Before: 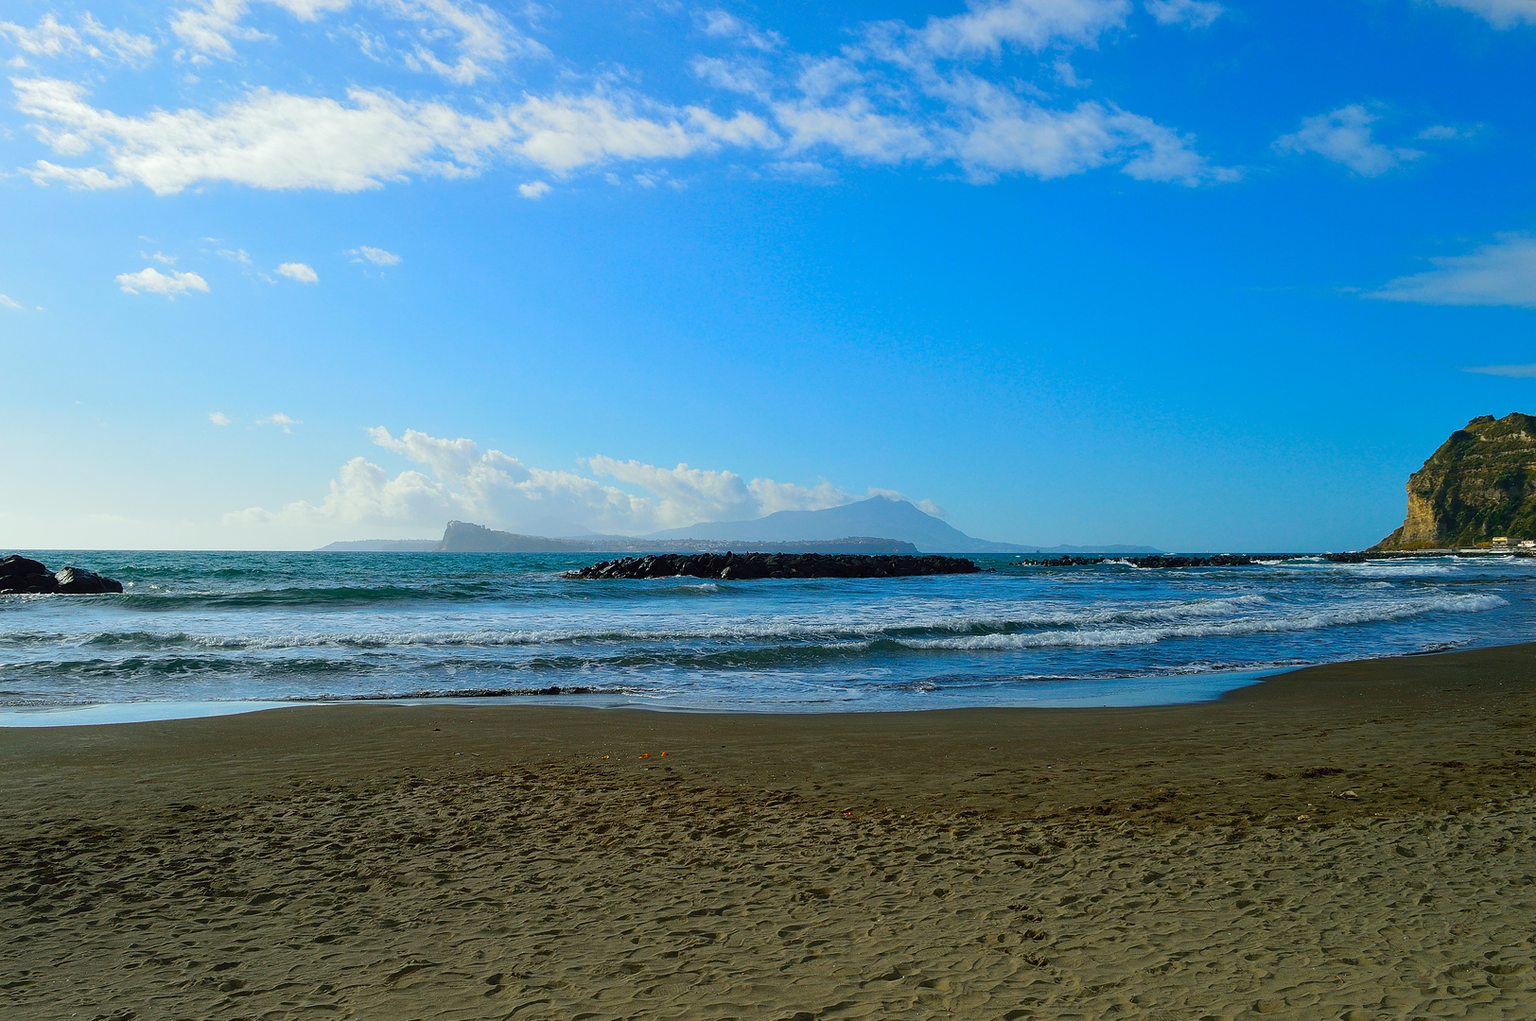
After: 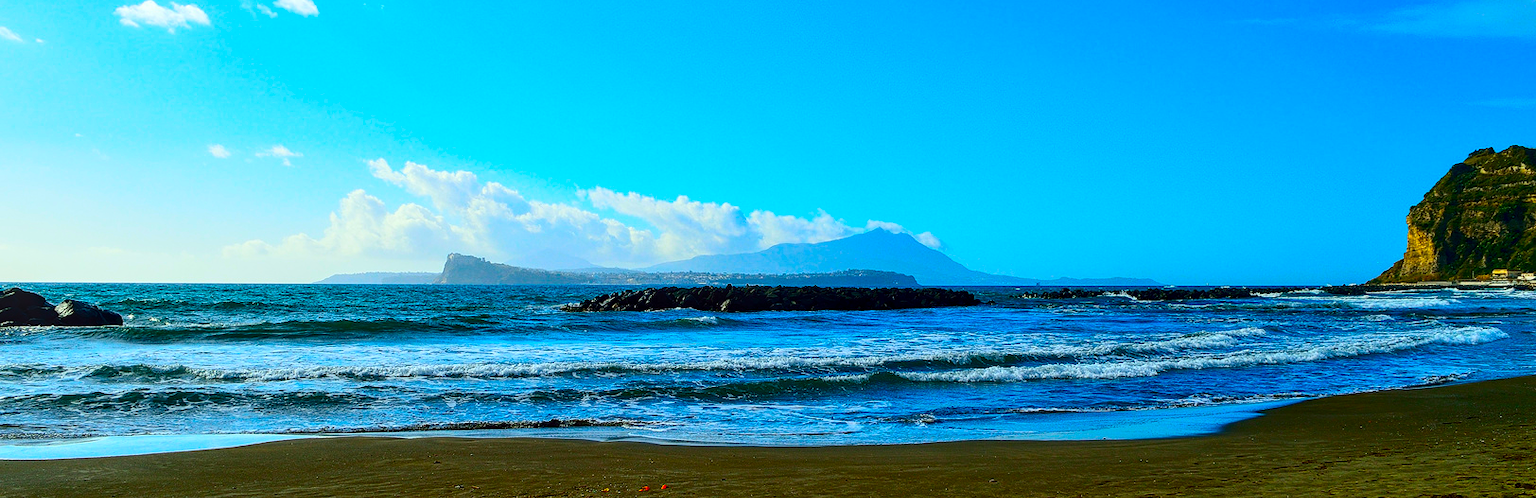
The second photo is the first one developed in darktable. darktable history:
crop and rotate: top 26.258%, bottom 24.912%
local contrast: detail 130%
contrast brightness saturation: contrast 0.256, brightness 0.012, saturation 0.867
shadows and highlights: shadows 52.2, highlights -28.45, soften with gaussian
